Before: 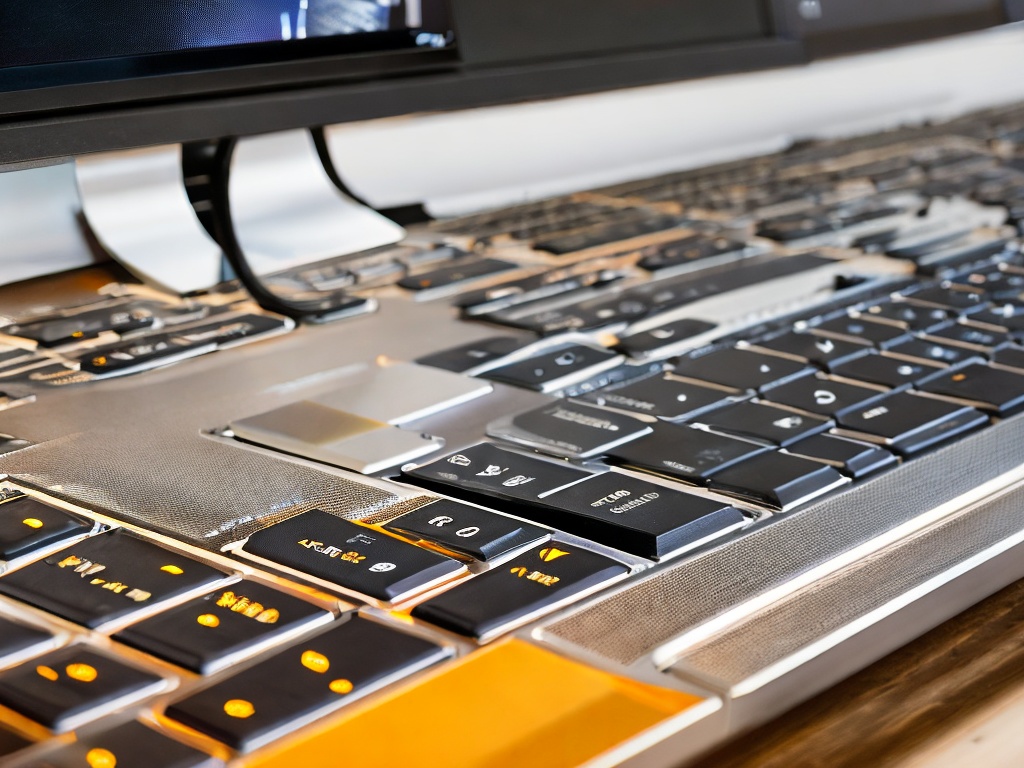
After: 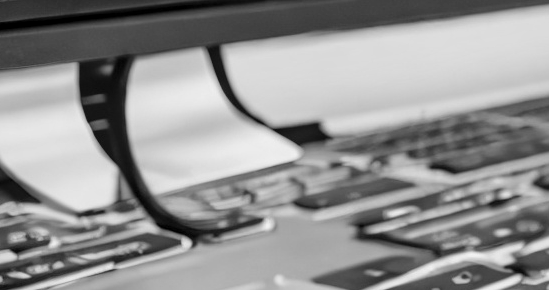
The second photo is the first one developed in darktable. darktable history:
local contrast: on, module defaults
crop: left 10.121%, top 10.631%, right 36.218%, bottom 51.526%
exposure: exposure -0.157 EV, compensate highlight preservation false
contrast brightness saturation: brightness 0.09, saturation 0.19
base curve: curves: ch0 [(0, 0) (0.472, 0.455) (1, 1)], preserve colors none
color correction: highlights a* 21.16, highlights b* 19.61
monochrome: on, module defaults
